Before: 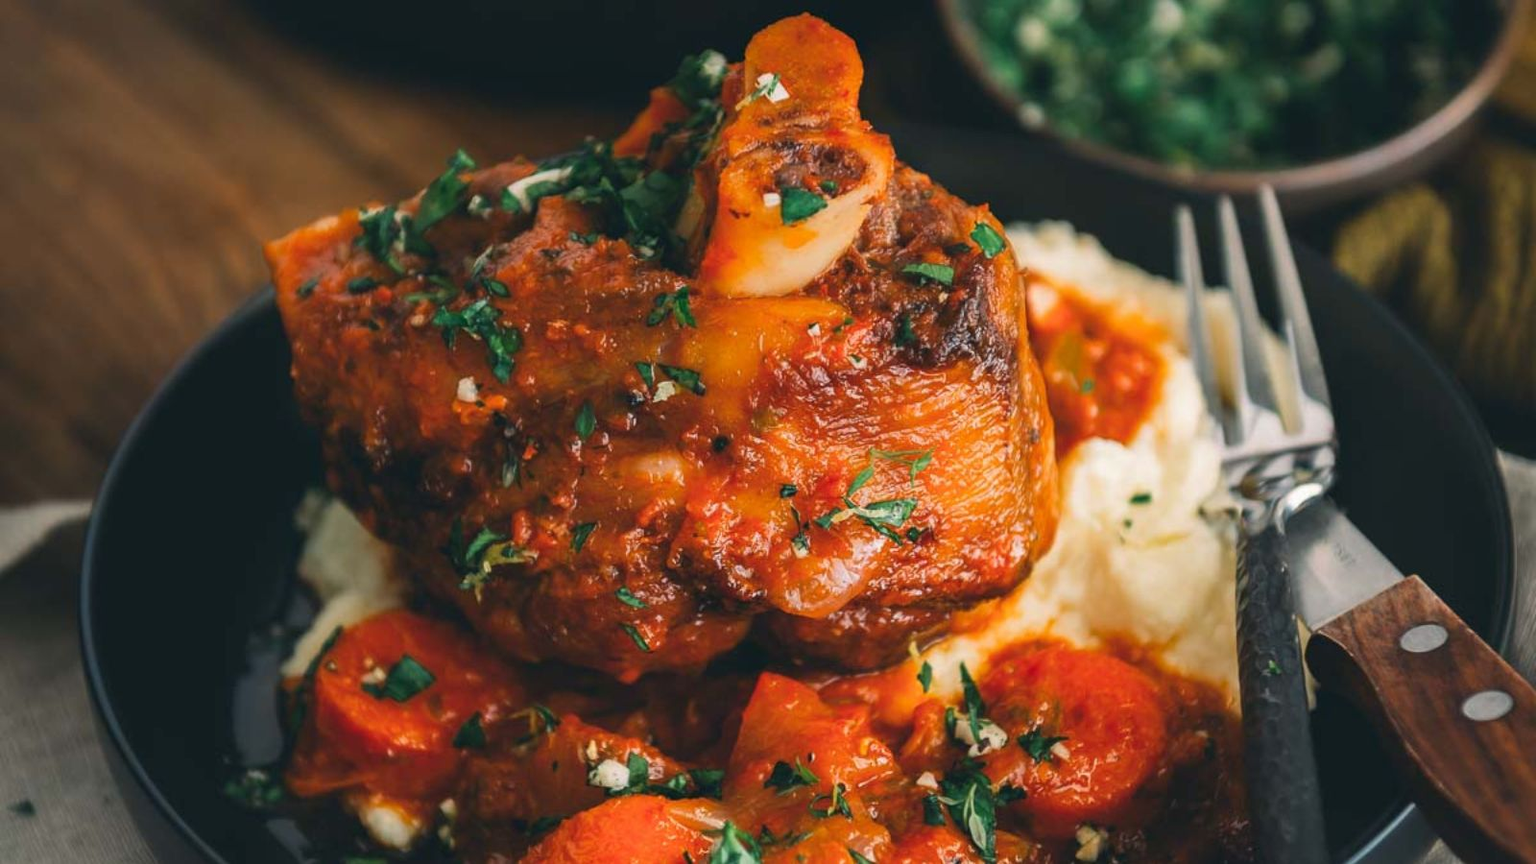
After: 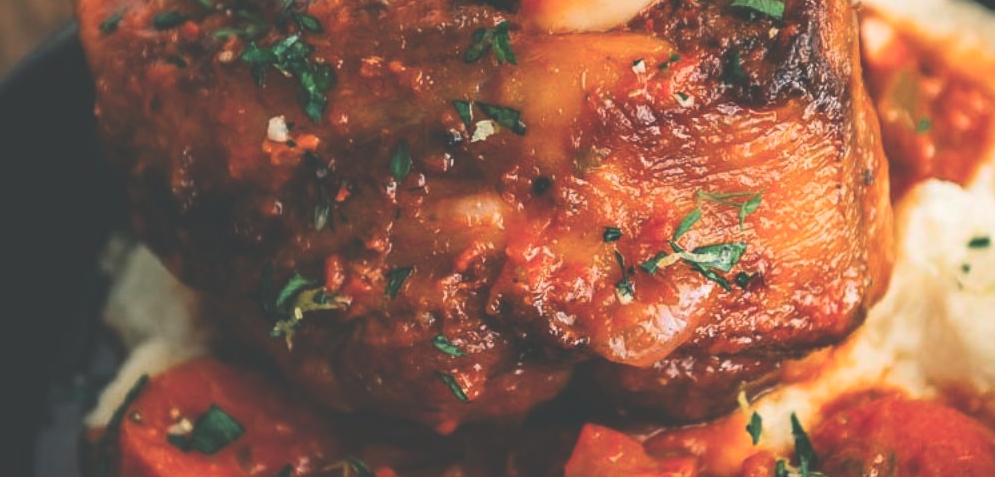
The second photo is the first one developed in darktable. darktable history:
contrast brightness saturation: contrast 0.198, brightness -0.114, saturation 0.103
color zones: curves: ch0 [(0.25, 0.5) (0.423, 0.5) (0.443, 0.5) (0.521, 0.756) (0.568, 0.5) (0.576, 0.5) (0.75, 0.5)]; ch1 [(0.25, 0.5) (0.423, 0.5) (0.443, 0.5) (0.539, 0.873) (0.624, 0.565) (0.631, 0.5) (0.75, 0.5)]
crop: left 13.111%, top 30.798%, right 24.659%, bottom 15.936%
exposure: black level correction -0.086, compensate exposure bias true, compensate highlight preservation false
